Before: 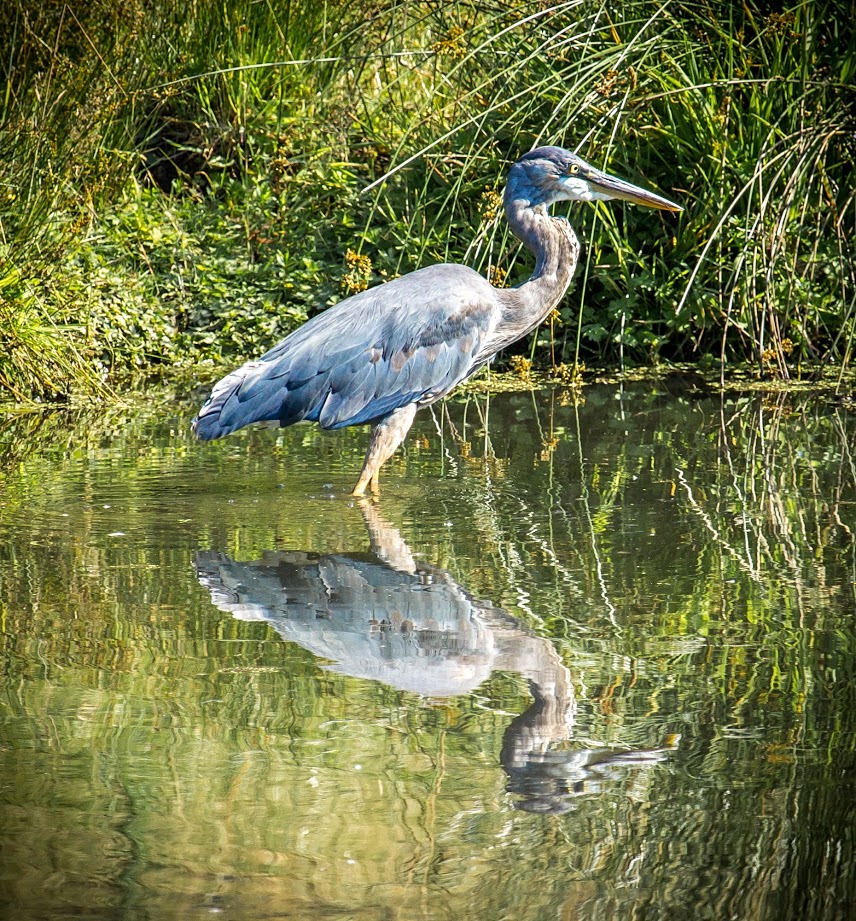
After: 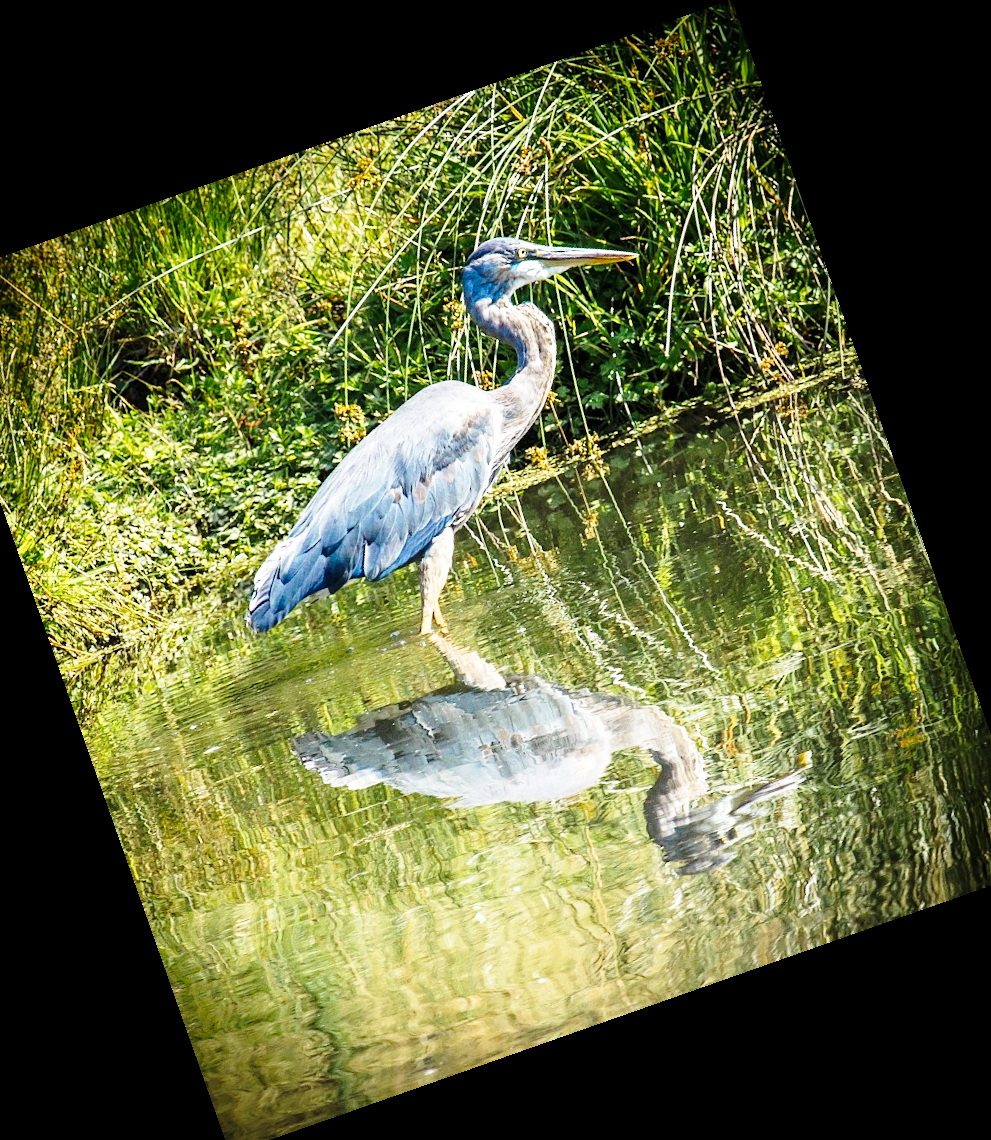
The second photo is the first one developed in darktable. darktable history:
base curve: curves: ch0 [(0, 0) (0.028, 0.03) (0.121, 0.232) (0.46, 0.748) (0.859, 0.968) (1, 1)], preserve colors none
crop and rotate: angle 19.43°, left 6.812%, right 4.125%, bottom 1.087%
